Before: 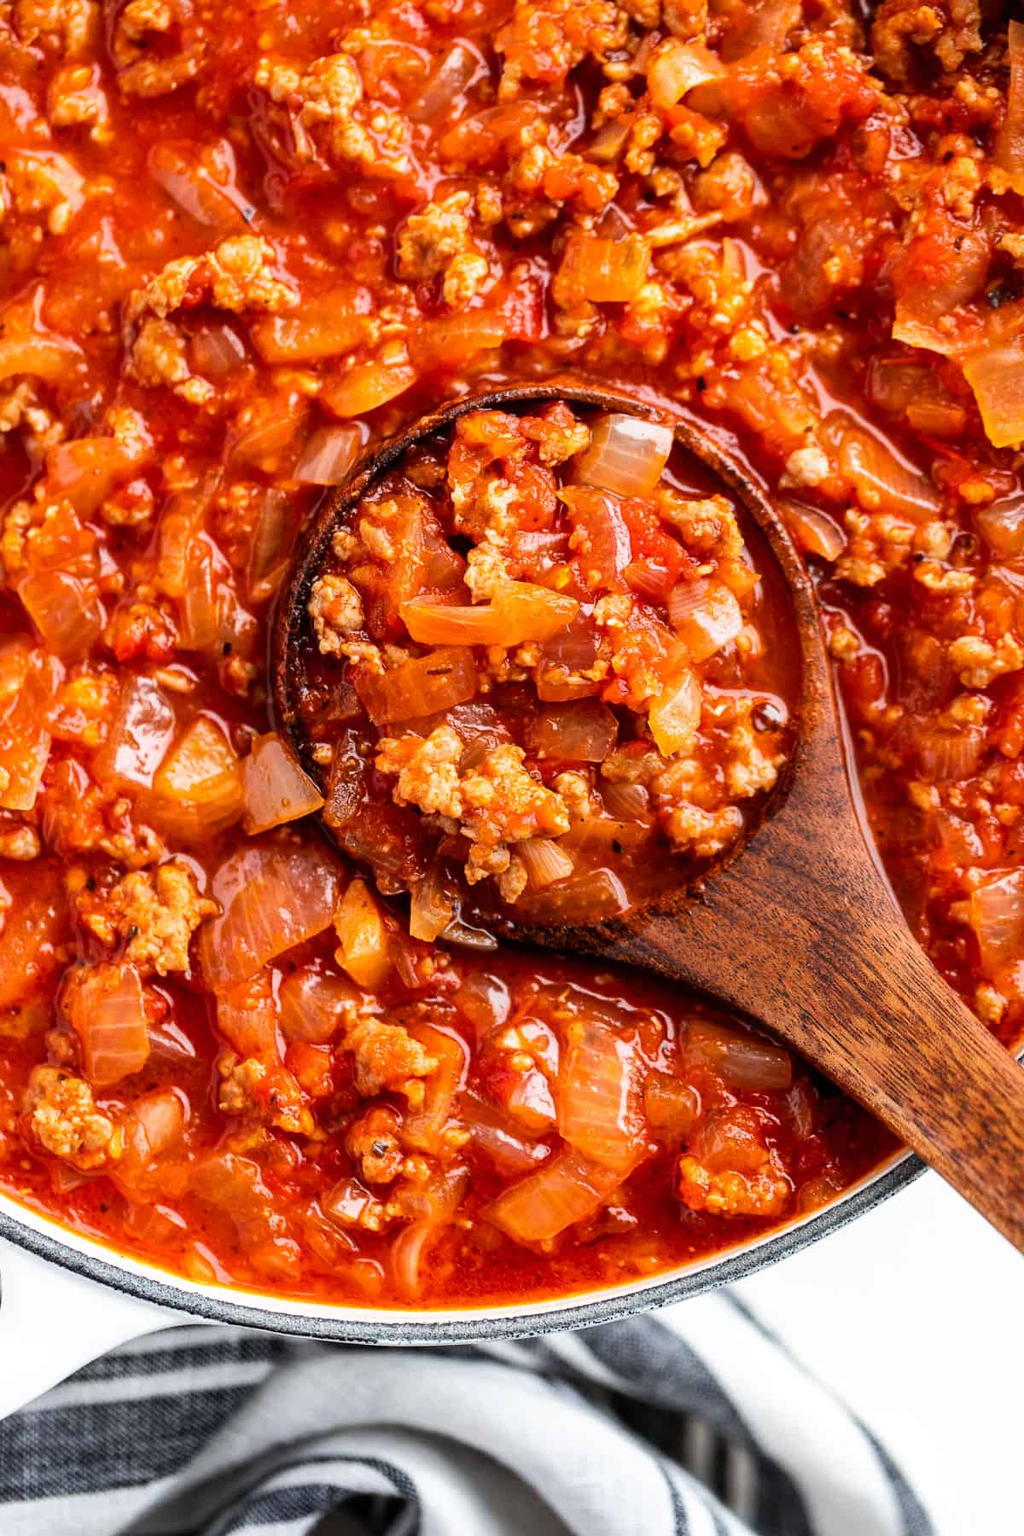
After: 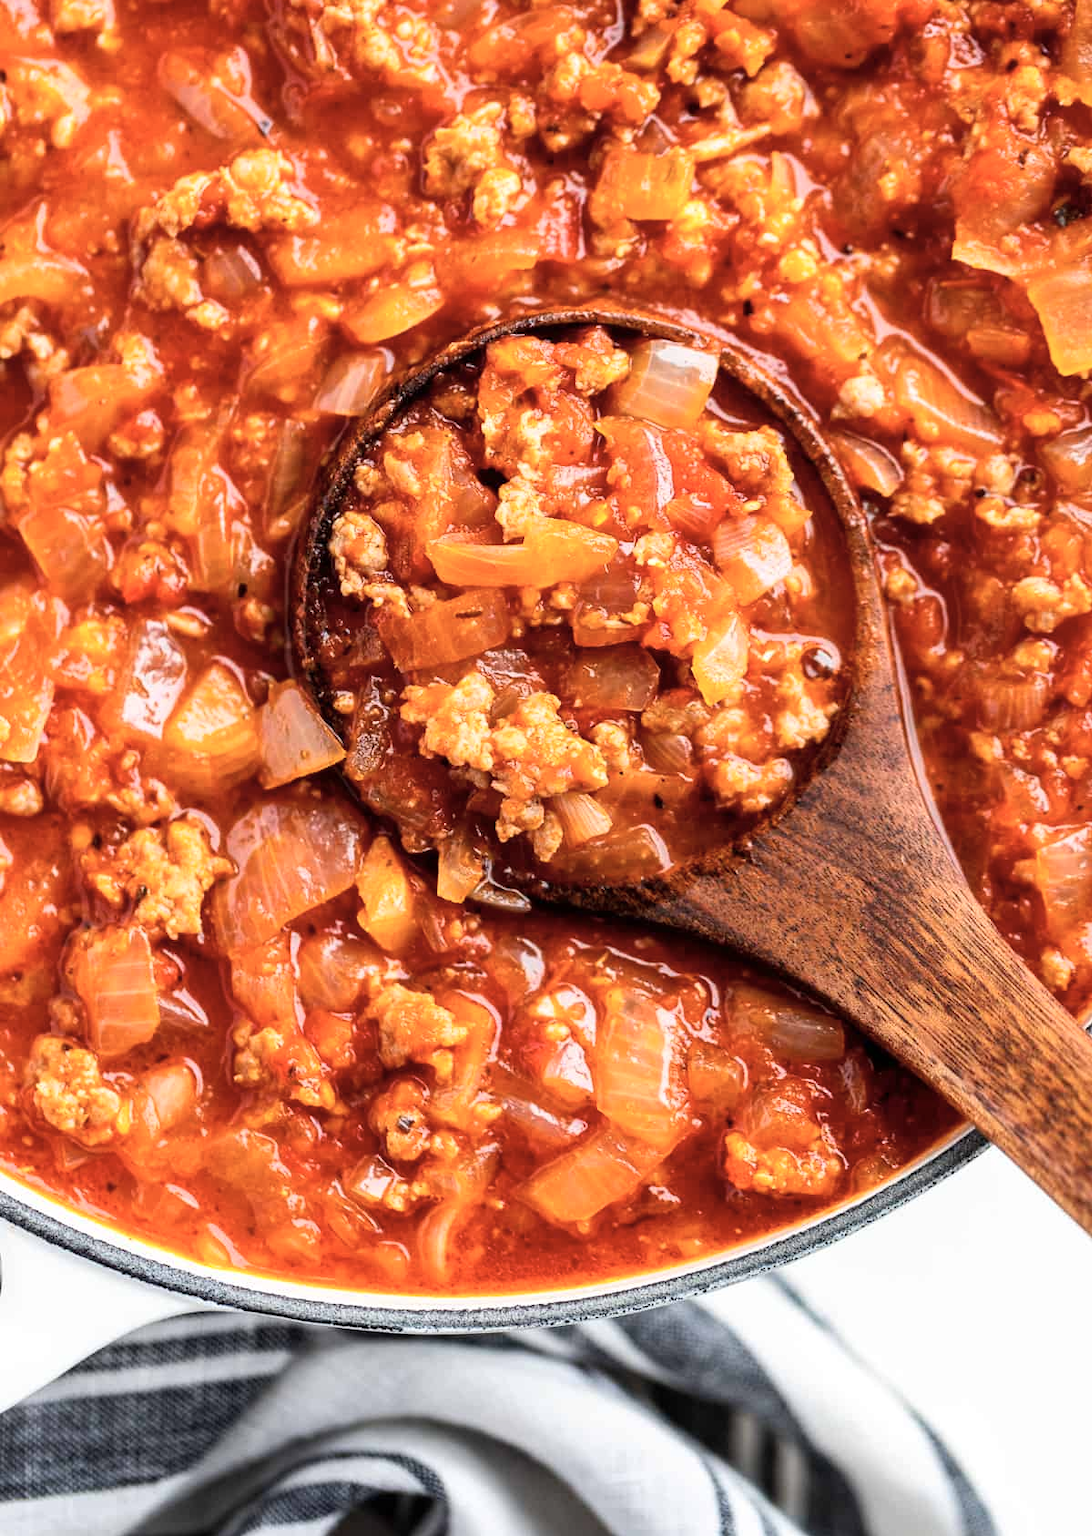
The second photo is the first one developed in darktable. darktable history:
crop and rotate: top 6.25%
color zones: curves: ch0 [(0, 0.558) (0.143, 0.559) (0.286, 0.529) (0.429, 0.505) (0.571, 0.5) (0.714, 0.5) (0.857, 0.5) (1, 0.558)]; ch1 [(0, 0.469) (0.01, 0.469) (0.12, 0.446) (0.248, 0.469) (0.5, 0.5) (0.748, 0.5) (0.99, 0.469) (1, 0.469)]
